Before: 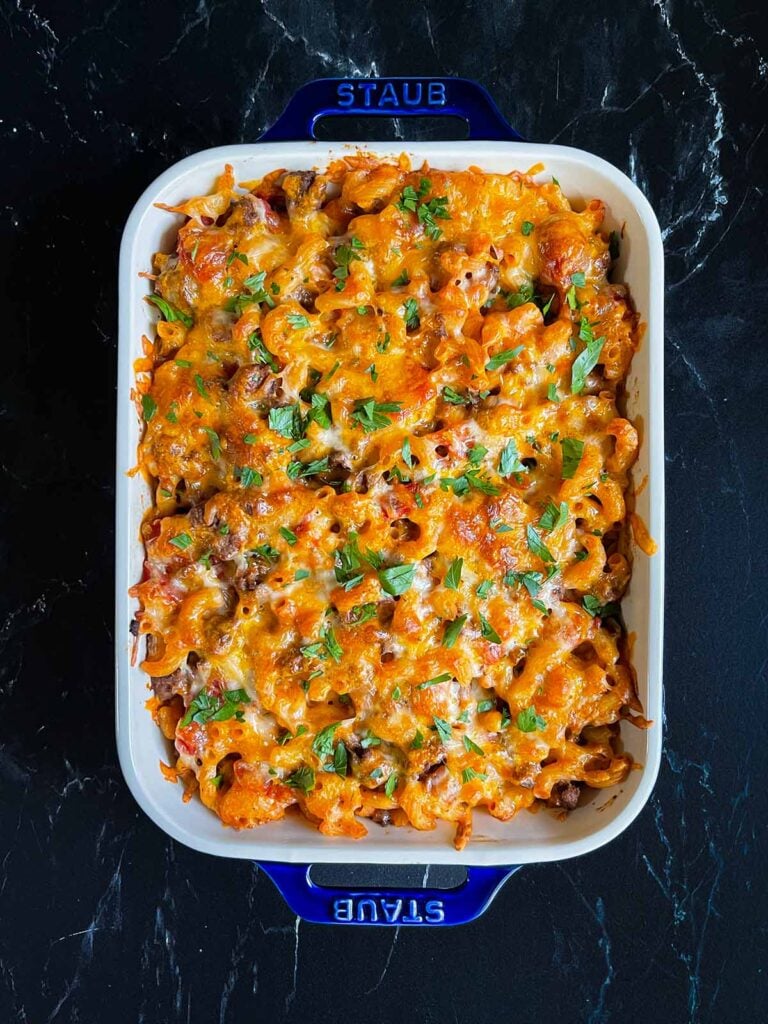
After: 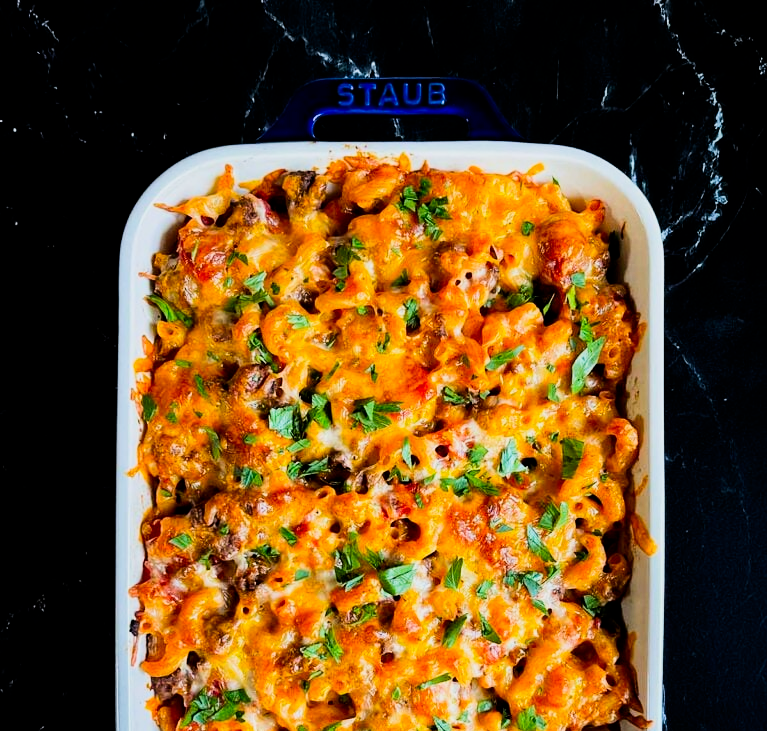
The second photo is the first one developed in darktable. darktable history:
crop: bottom 28.576%
contrast brightness saturation: contrast 0.18, saturation 0.3
filmic rgb: black relative exposure -5 EV, hardness 2.88, contrast 1.3, highlights saturation mix -30%
